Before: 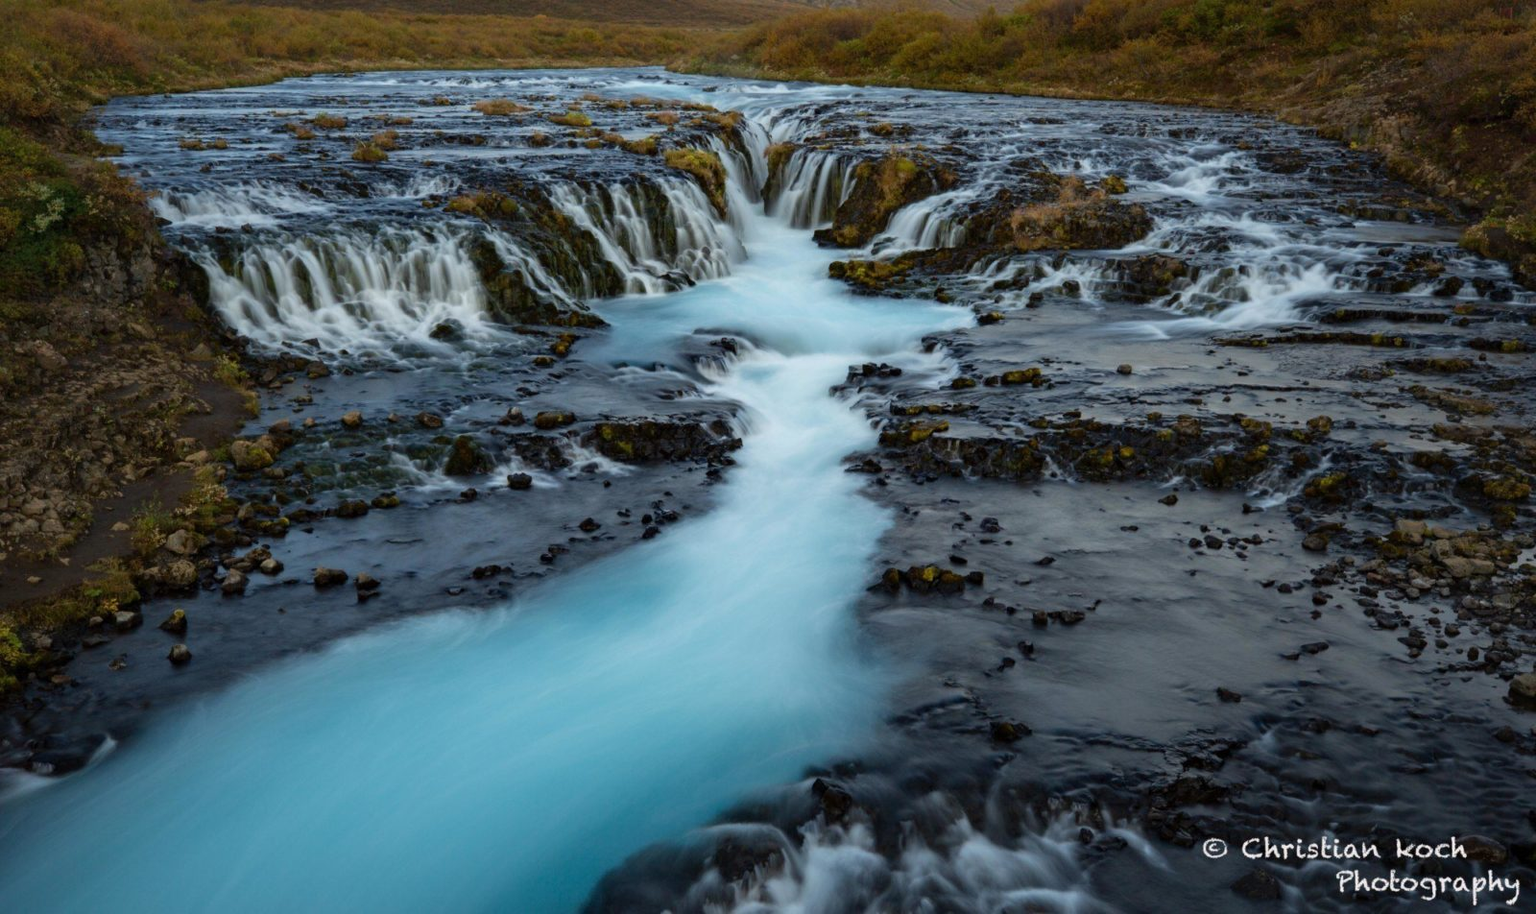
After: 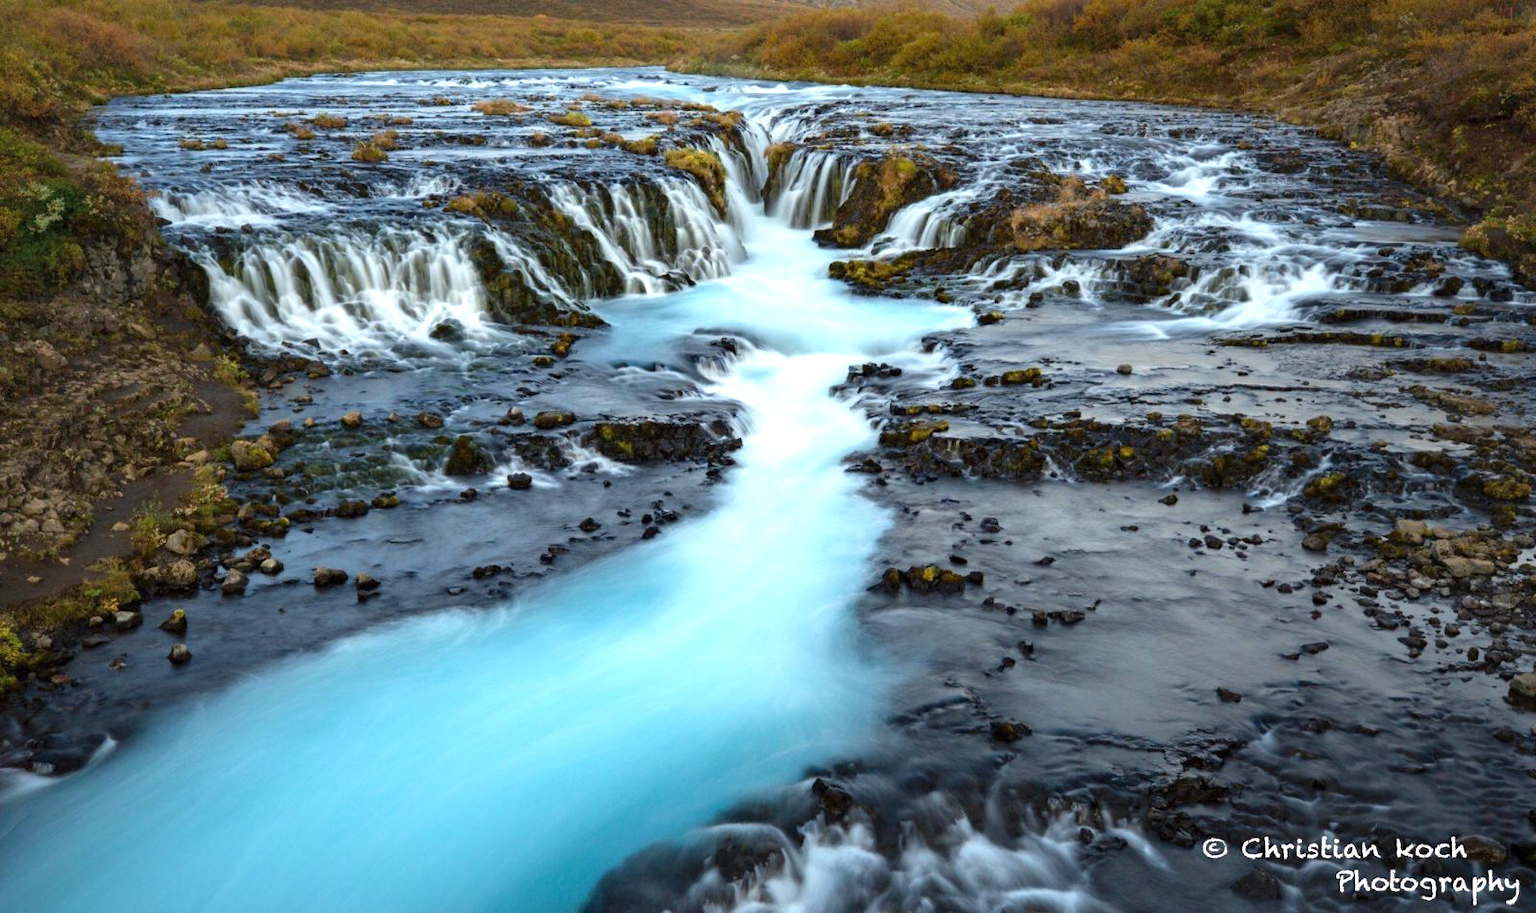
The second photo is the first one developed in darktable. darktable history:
exposure: exposure 1 EV, compensate highlight preservation false
white balance: emerald 1
